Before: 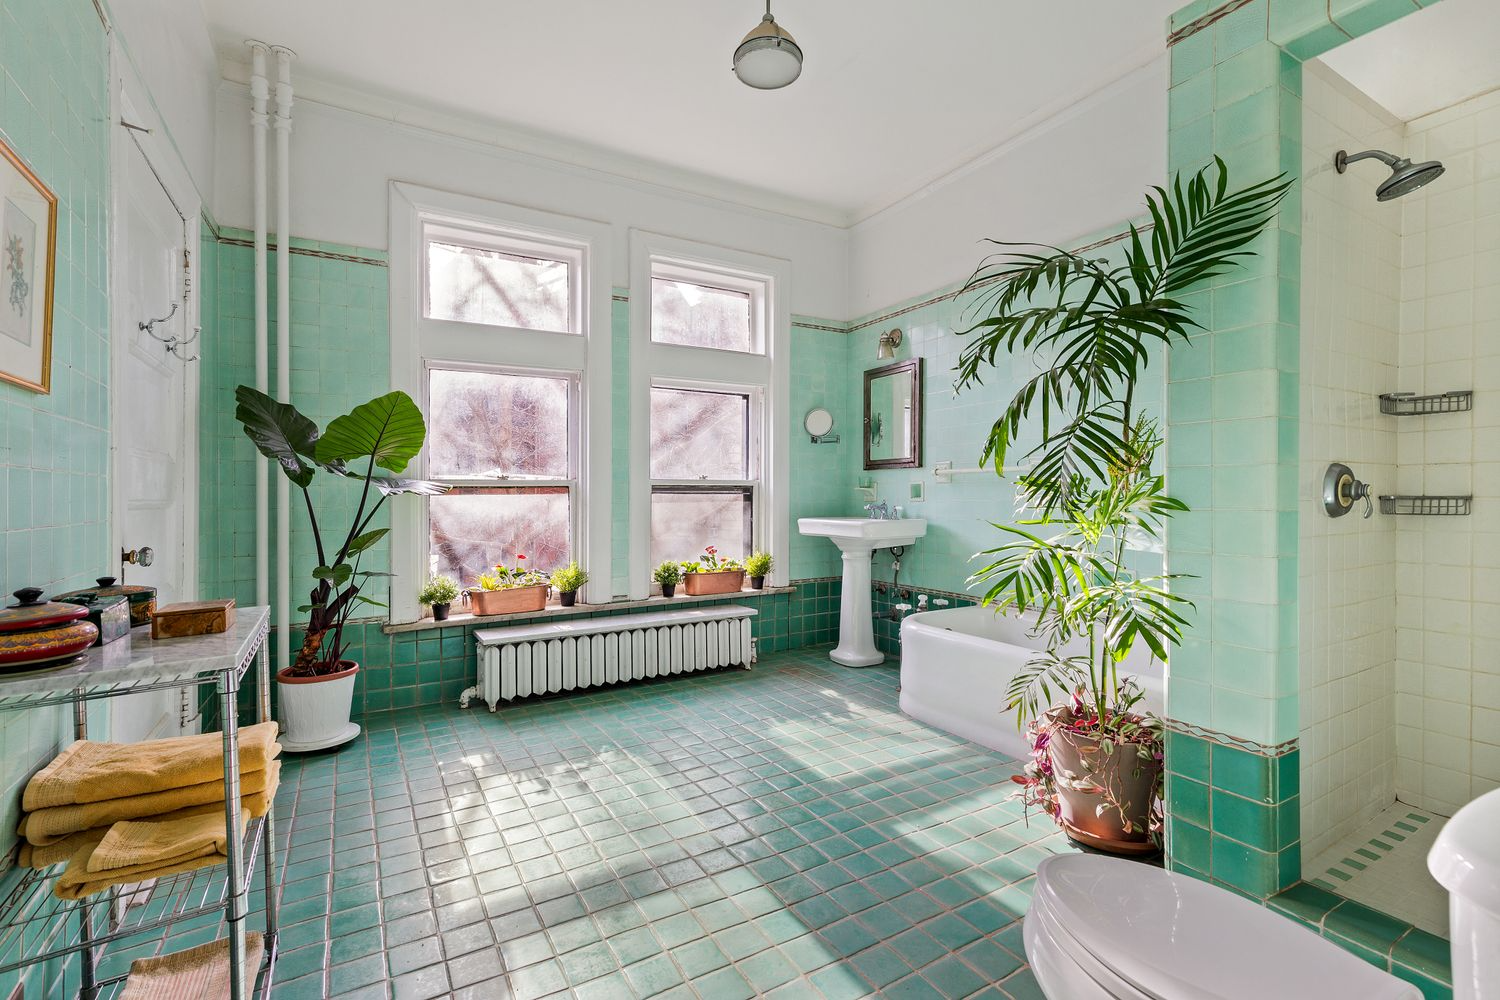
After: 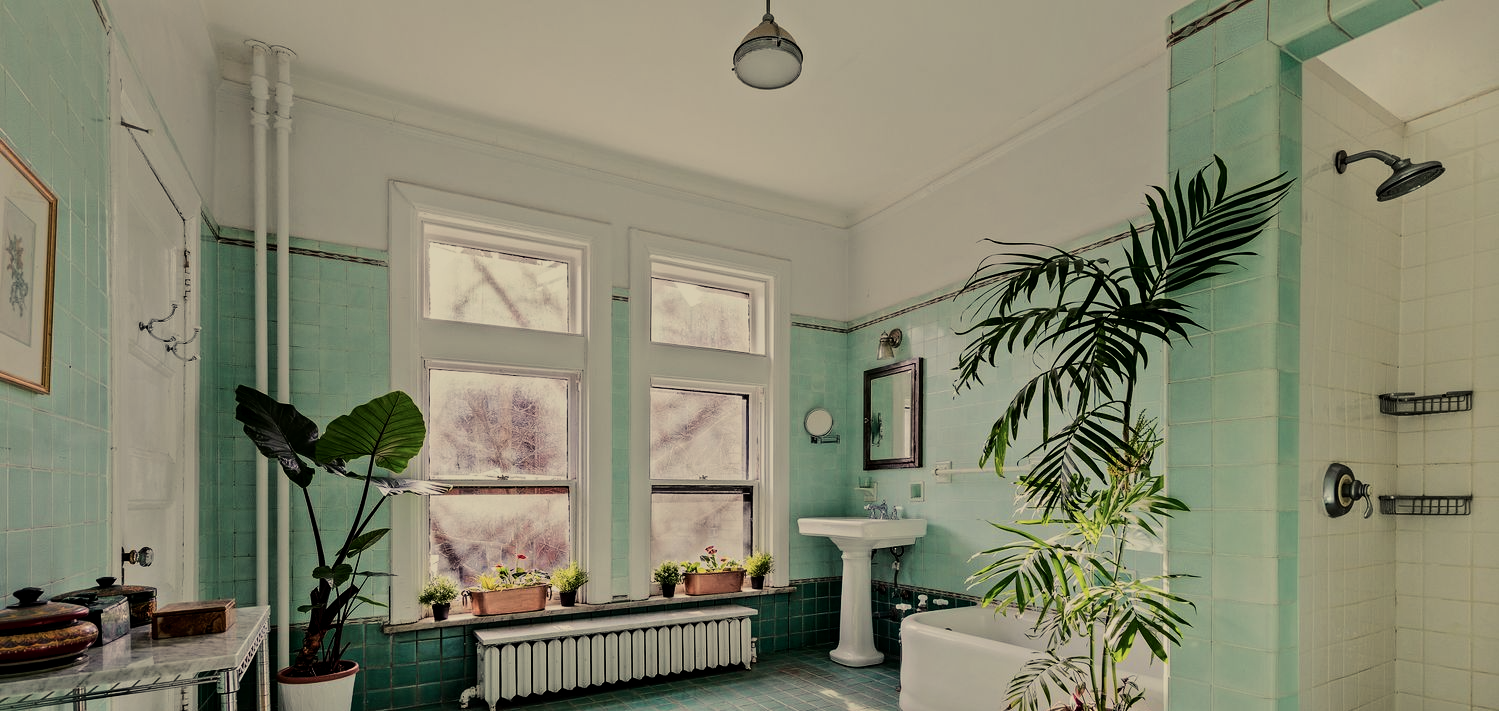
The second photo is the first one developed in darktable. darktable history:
crop: right 0.001%, bottom 28.718%
color balance rgb: highlights gain › chroma 8.035%, highlights gain › hue 82.78°, global offset › luminance -0.483%, shadows fall-off 102.856%, perceptual saturation grading › global saturation -2.581%, perceptual saturation grading › shadows -2.965%, perceptual brilliance grading › global brilliance -47.652%, mask middle-gray fulcrum 23.021%, global vibrance 20%
contrast equalizer: y [[0.6 ×6], [0.55 ×6], [0 ×6], [0 ×6], [0 ×6]], mix 0.362
contrast brightness saturation: contrast 0.097, brightness 0.034, saturation 0.094
tone equalizer: edges refinement/feathering 500, mask exposure compensation -1.57 EV, preserve details no
base curve: curves: ch0 [(0, 0) (0.007, 0.004) (0.027, 0.03) (0.046, 0.07) (0.207, 0.54) (0.442, 0.872) (0.673, 0.972) (1, 1)]
